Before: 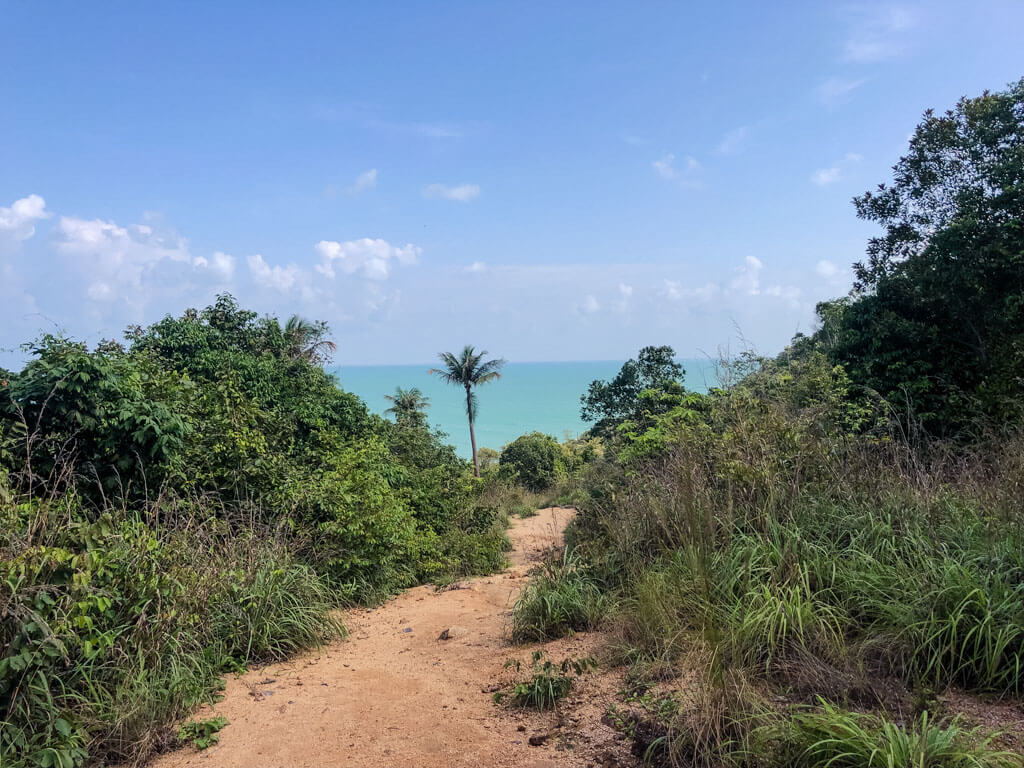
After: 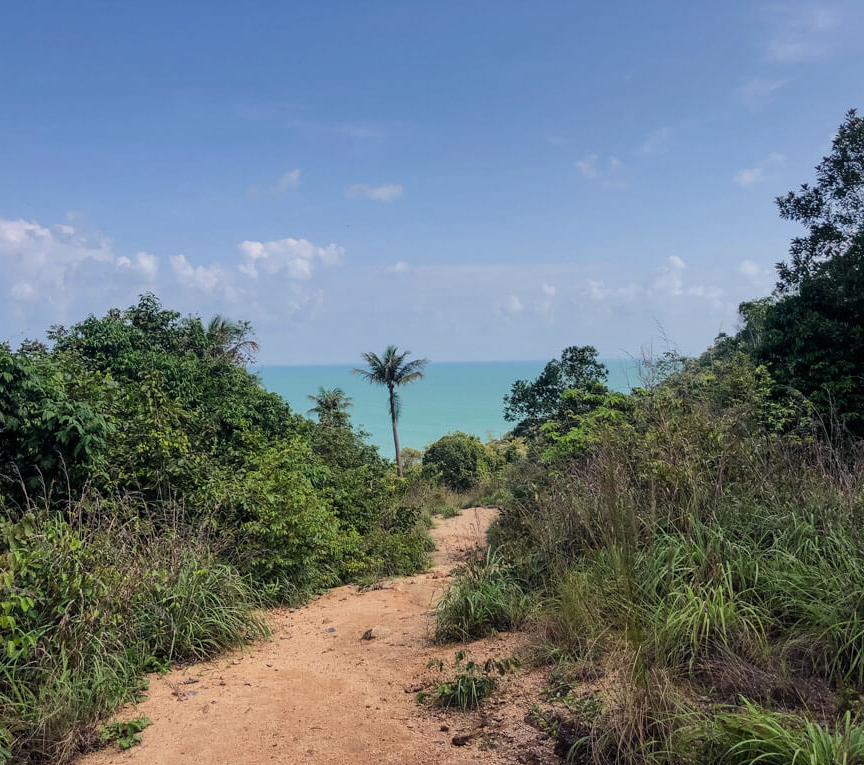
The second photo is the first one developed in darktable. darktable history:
graduated density: on, module defaults
crop: left 7.598%, right 7.873%
